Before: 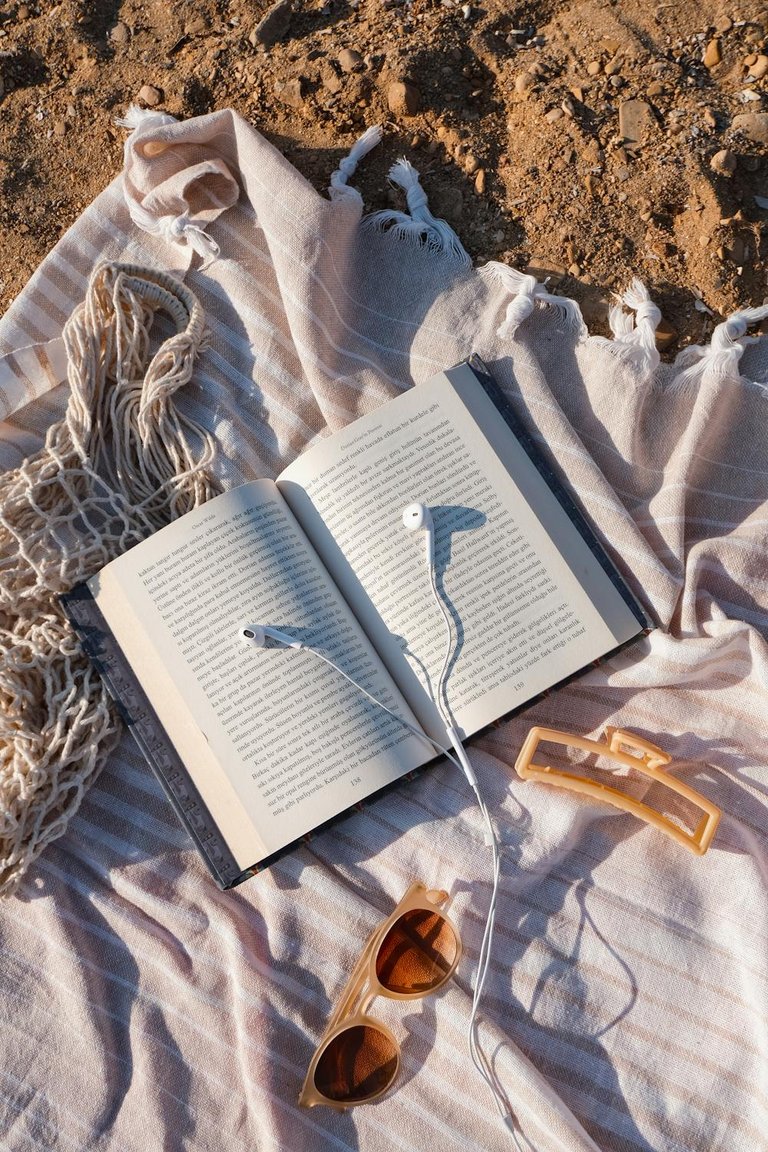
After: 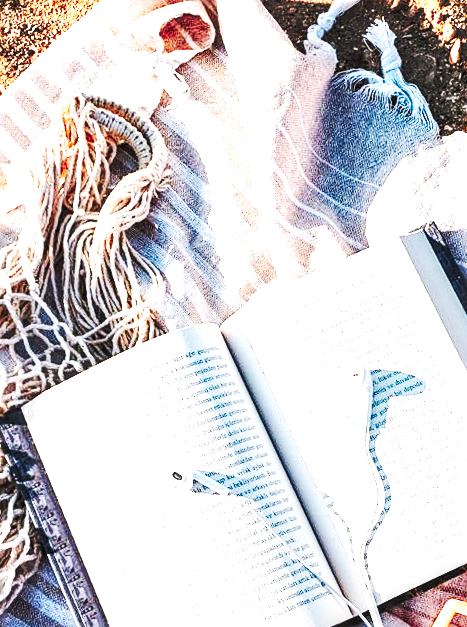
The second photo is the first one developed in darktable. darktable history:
tone curve: curves: ch0 [(0, 0) (0.003, 0.003) (0.011, 0.011) (0.025, 0.025) (0.044, 0.044) (0.069, 0.069) (0.1, 0.099) (0.136, 0.135) (0.177, 0.177) (0.224, 0.224) (0.277, 0.276) (0.335, 0.334) (0.399, 0.398) (0.468, 0.467) (0.543, 0.547) (0.623, 0.626) (0.709, 0.712) (0.801, 0.802) (0.898, 0.898) (1, 1)], color space Lab, independent channels, preserve colors none
exposure: black level correction 0, exposure 1.001 EV, compensate highlight preservation false
tone equalizer: on, module defaults
base curve: curves: ch0 [(0, 0.015) (0.085, 0.116) (0.134, 0.298) (0.19, 0.545) (0.296, 0.764) (0.599, 0.982) (1, 1)], preserve colors none
sharpen: on, module defaults
crop and rotate: angle -6.13°, left 2.206%, top 6.697%, right 27.567%, bottom 30.405%
color zones: curves: ch1 [(0.239, 0.552) (0.75, 0.5)]; ch2 [(0.25, 0.462) (0.749, 0.457)]
local contrast: highlights 63%, shadows 54%, detail 168%, midtone range 0.52
